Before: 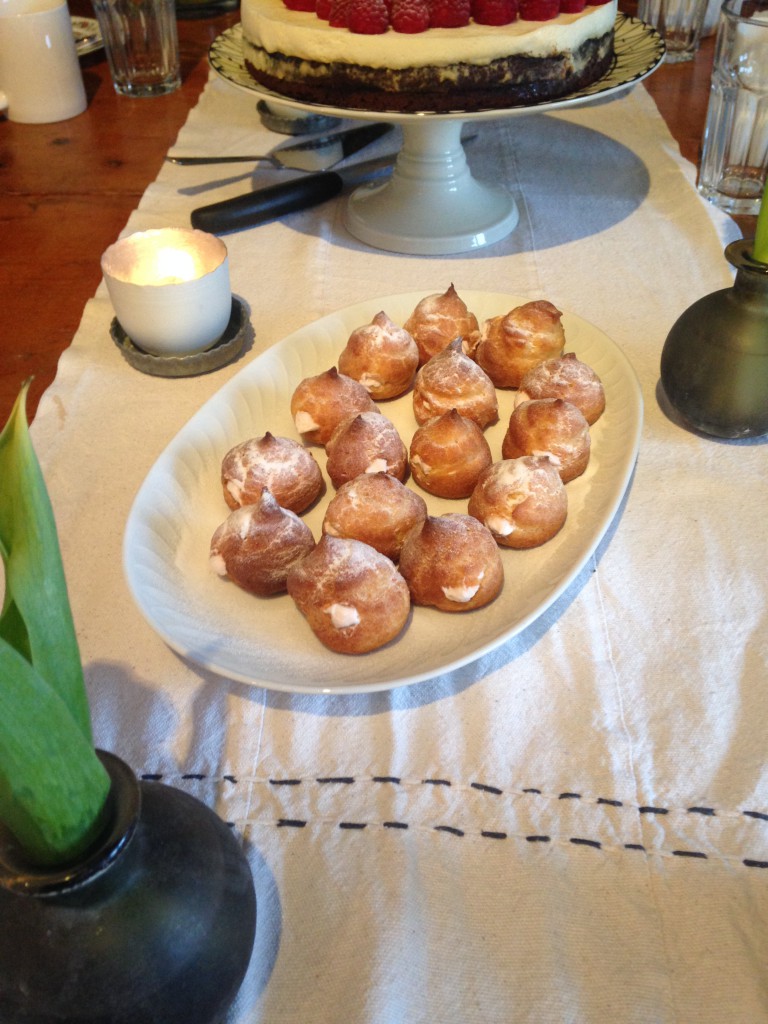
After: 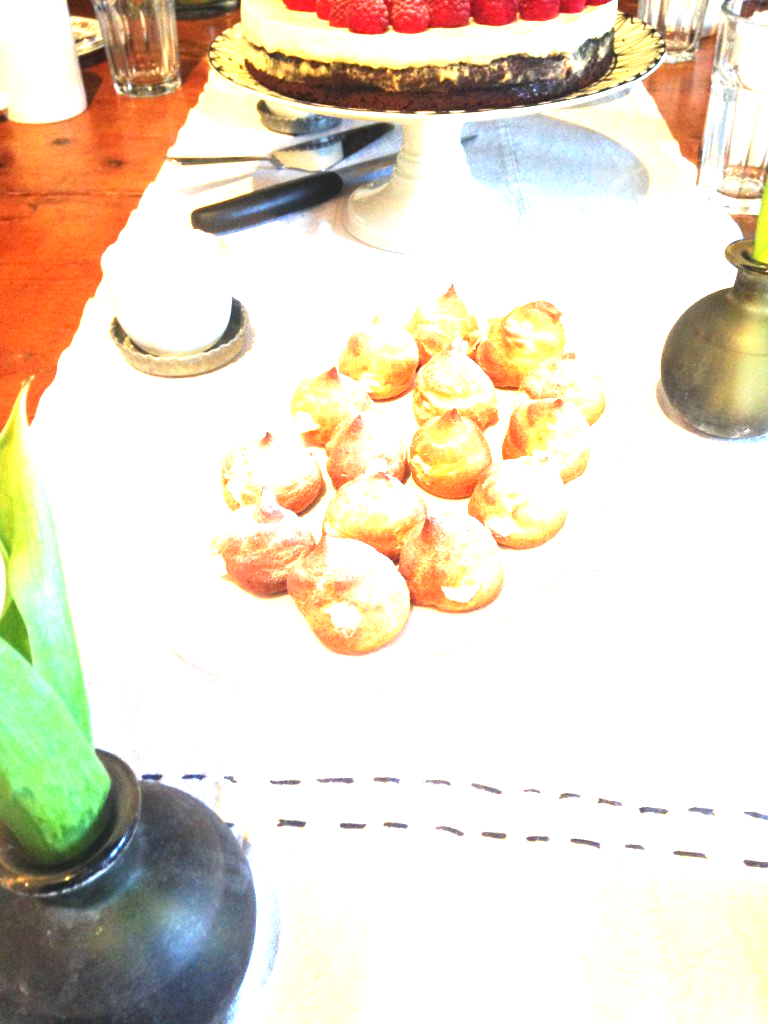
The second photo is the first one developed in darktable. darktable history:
exposure: black level correction 0, exposure 2.09 EV, compensate exposure bias true, compensate highlight preservation false
tone equalizer: -8 EV -0.405 EV, -7 EV -0.426 EV, -6 EV -0.365 EV, -5 EV -0.249 EV, -3 EV 0.219 EV, -2 EV 0.316 EV, -1 EV 0.396 EV, +0 EV 0.404 EV, smoothing diameter 24.78%, edges refinement/feathering 6.65, preserve details guided filter
